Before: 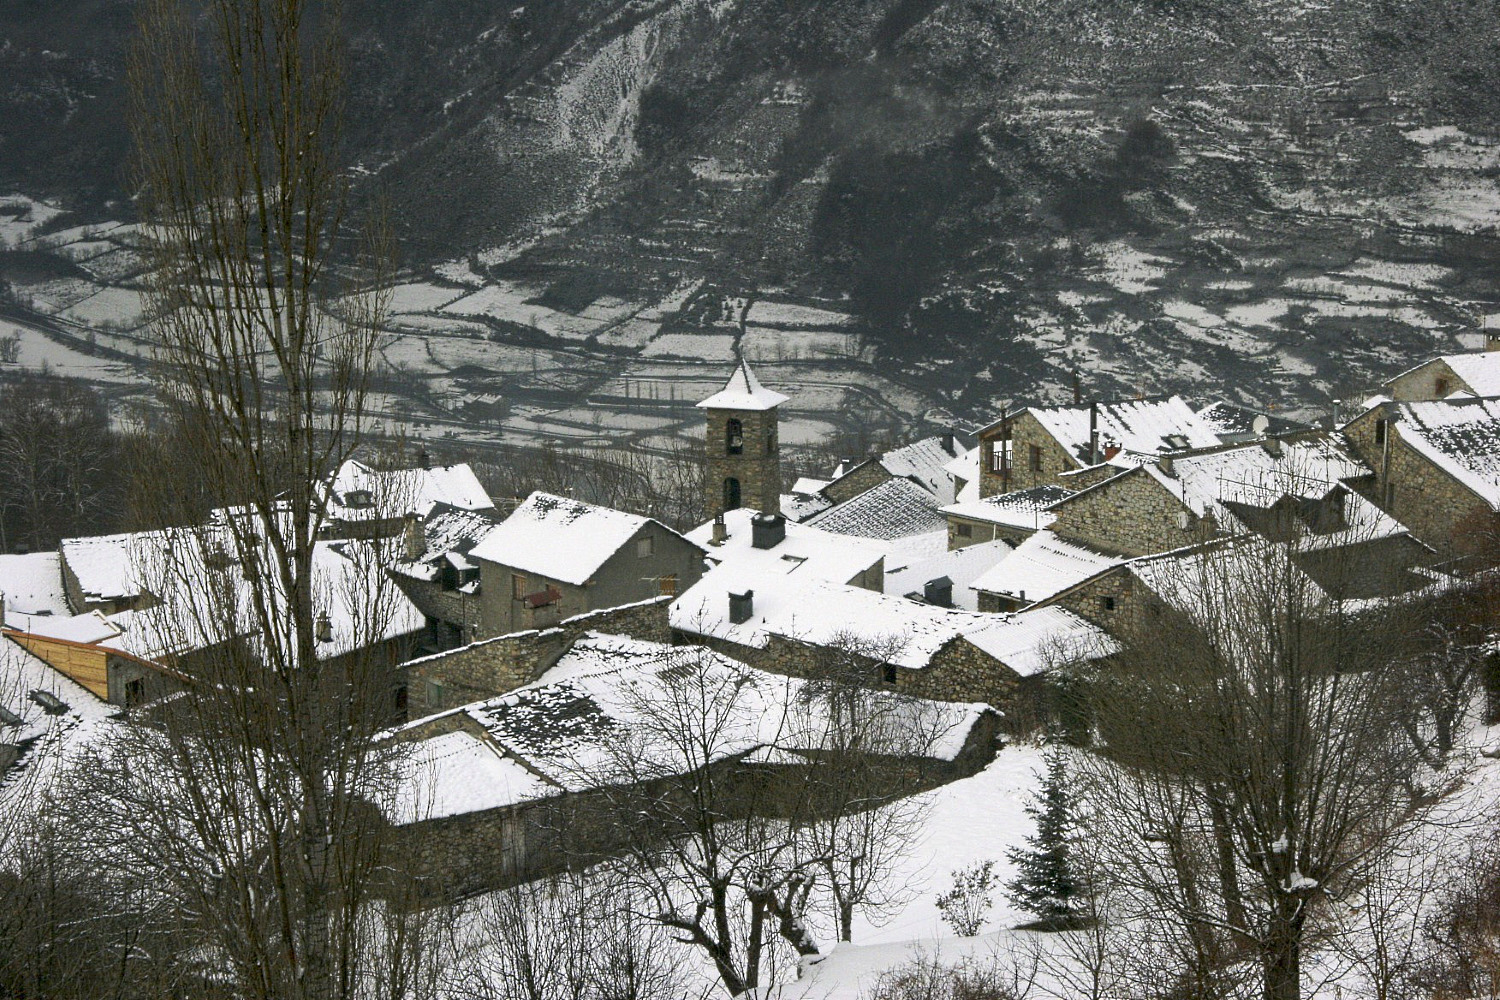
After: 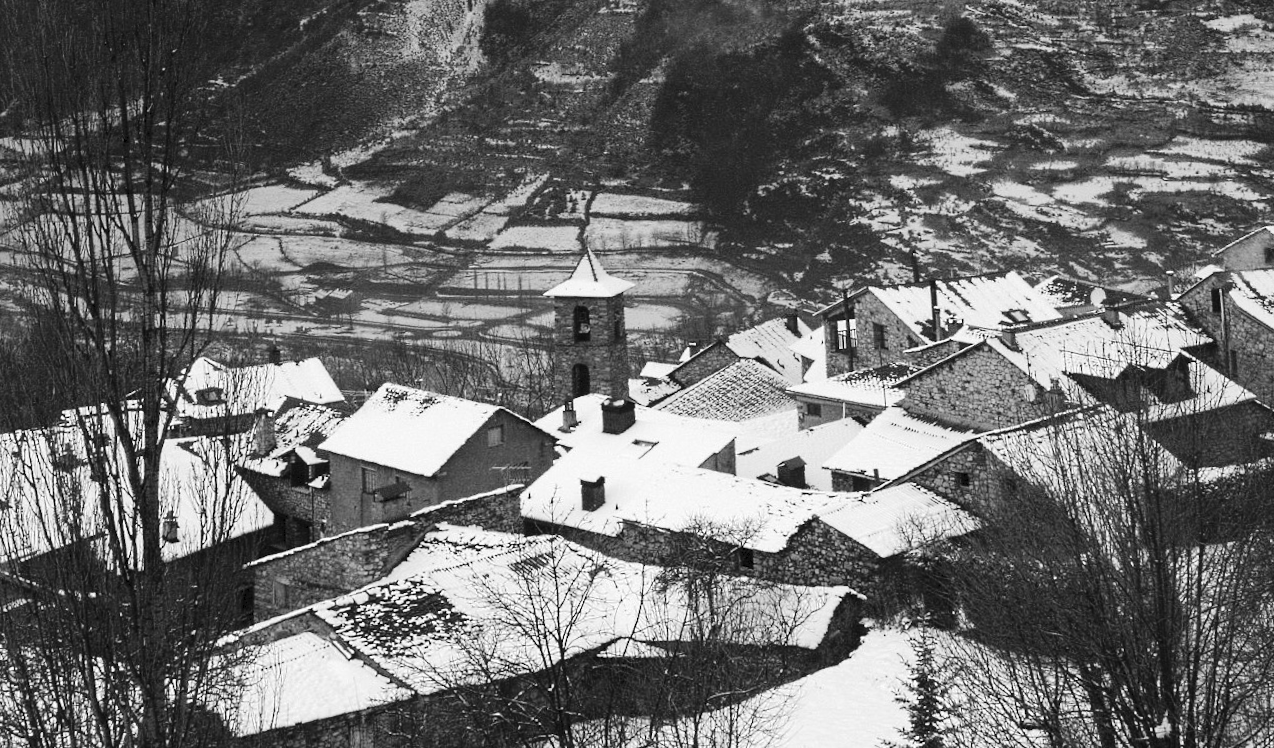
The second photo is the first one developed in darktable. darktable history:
monochrome: size 1
crop: left 8.155%, top 6.611%, bottom 15.385%
tone curve: curves: ch0 [(0, 0) (0.003, 0.042) (0.011, 0.043) (0.025, 0.047) (0.044, 0.059) (0.069, 0.07) (0.1, 0.085) (0.136, 0.107) (0.177, 0.139) (0.224, 0.185) (0.277, 0.258) (0.335, 0.34) (0.399, 0.434) (0.468, 0.526) (0.543, 0.623) (0.623, 0.709) (0.709, 0.794) (0.801, 0.866) (0.898, 0.919) (1, 1)], preserve colors none
rotate and perspective: rotation -1.68°, lens shift (vertical) -0.146, crop left 0.049, crop right 0.912, crop top 0.032, crop bottom 0.96
